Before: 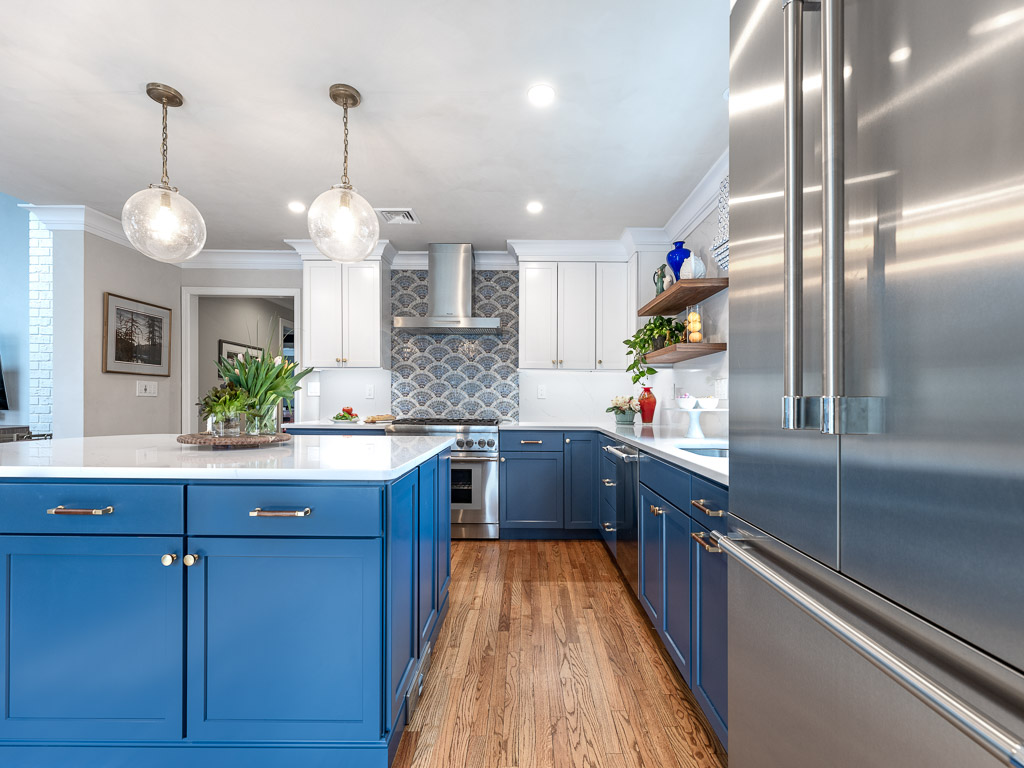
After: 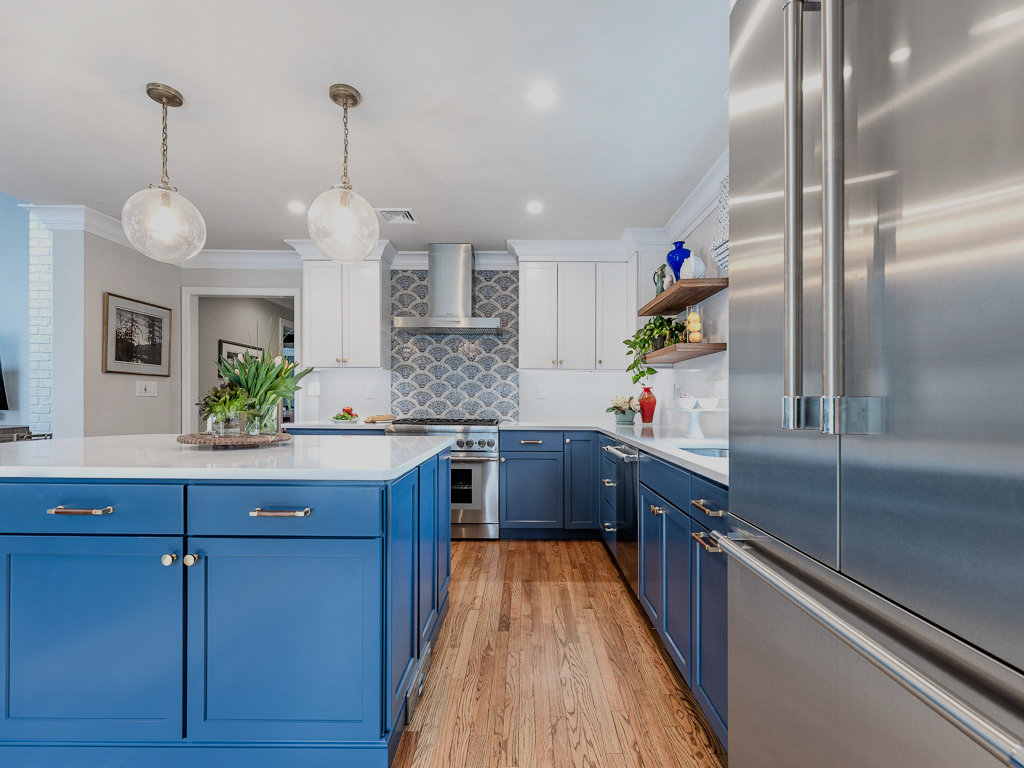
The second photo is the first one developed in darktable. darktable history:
tone equalizer: -7 EV 0.18 EV, -6 EV 0.12 EV, -5 EV 0.08 EV, -4 EV 0.04 EV, -2 EV -0.02 EV, -1 EV -0.04 EV, +0 EV -0.06 EV, luminance estimator HSV value / RGB max
filmic rgb: black relative exposure -7.65 EV, white relative exposure 4.56 EV, hardness 3.61
rotate and perspective: automatic cropping original format, crop left 0, crop top 0
